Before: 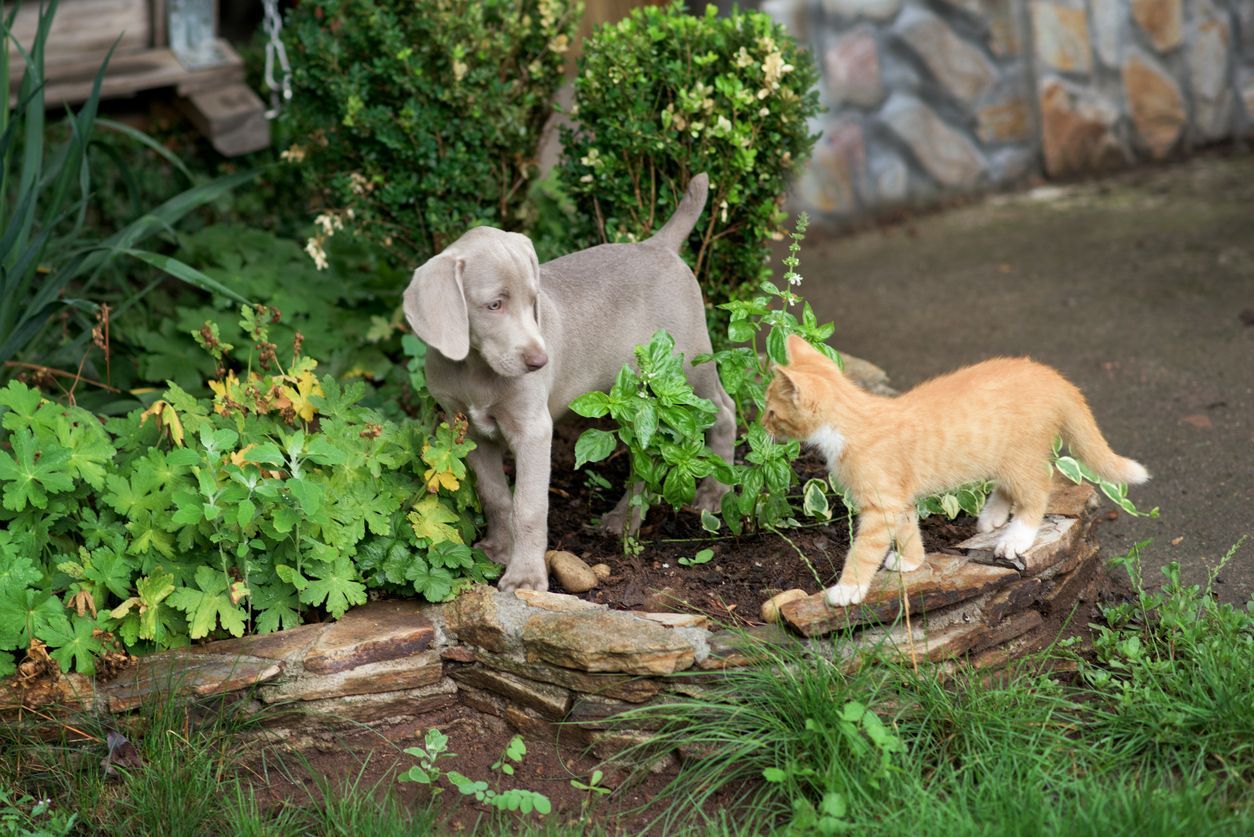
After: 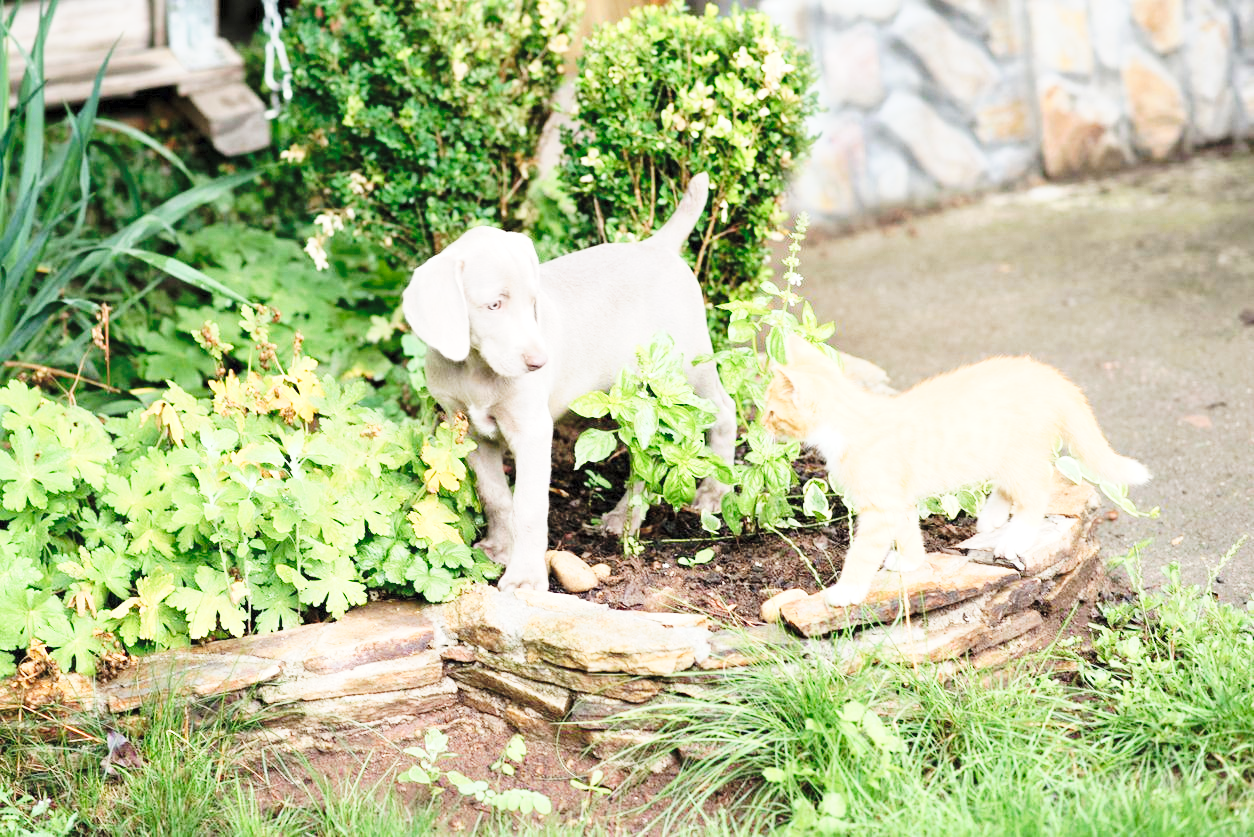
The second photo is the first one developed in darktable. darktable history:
tone curve: curves: ch0 [(0, 0) (0.003, 0.003) (0.011, 0.013) (0.025, 0.028) (0.044, 0.05) (0.069, 0.079) (0.1, 0.113) (0.136, 0.154) (0.177, 0.201) (0.224, 0.268) (0.277, 0.38) (0.335, 0.486) (0.399, 0.588) (0.468, 0.688) (0.543, 0.787) (0.623, 0.854) (0.709, 0.916) (0.801, 0.957) (0.898, 0.978) (1, 1)], preserve colors none
exposure: exposure 0.507 EV, compensate highlight preservation false
contrast brightness saturation: contrast 0.14, brightness 0.21
